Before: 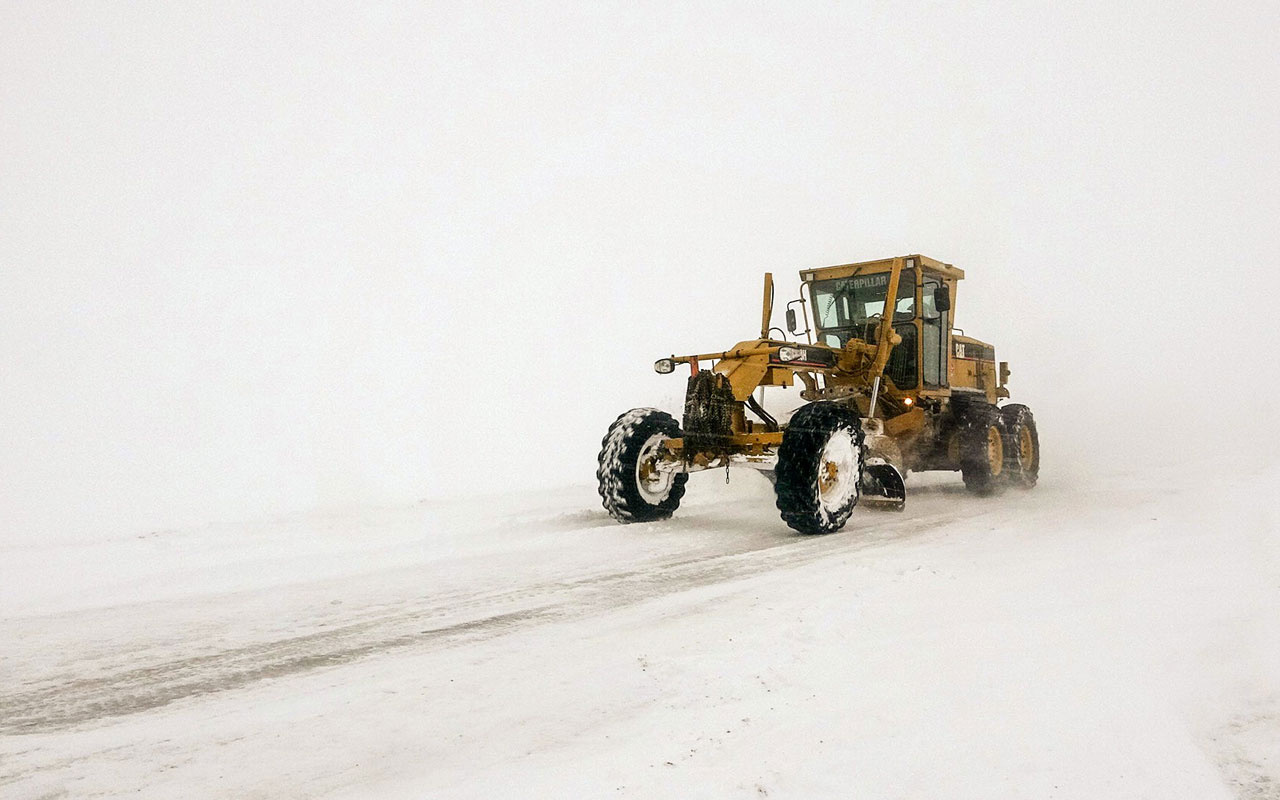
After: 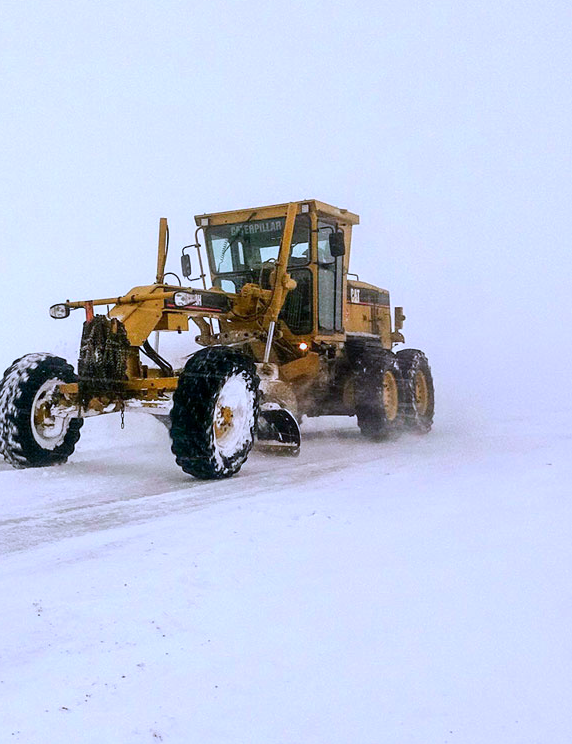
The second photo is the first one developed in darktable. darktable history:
contrast brightness saturation: contrast 0.045, saturation 0.161
color calibration: output R [0.994, 0.059, -0.119, 0], output G [-0.036, 1.09, -0.119, 0], output B [0.078, -0.108, 0.961, 0], illuminant as shot in camera, x 0.379, y 0.397, temperature 4137.56 K
crop: left 47.298%, top 6.905%, right 8.004%
